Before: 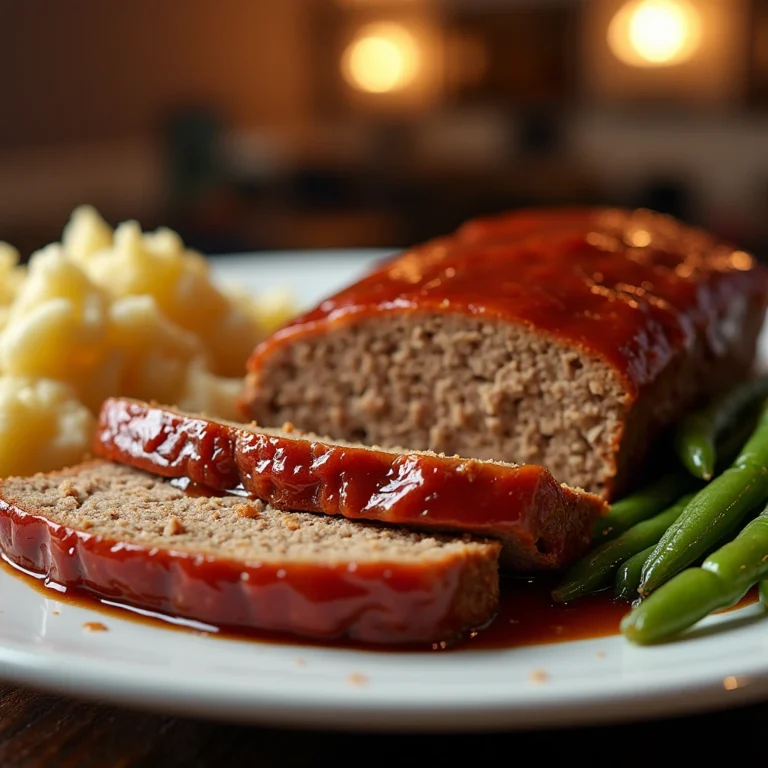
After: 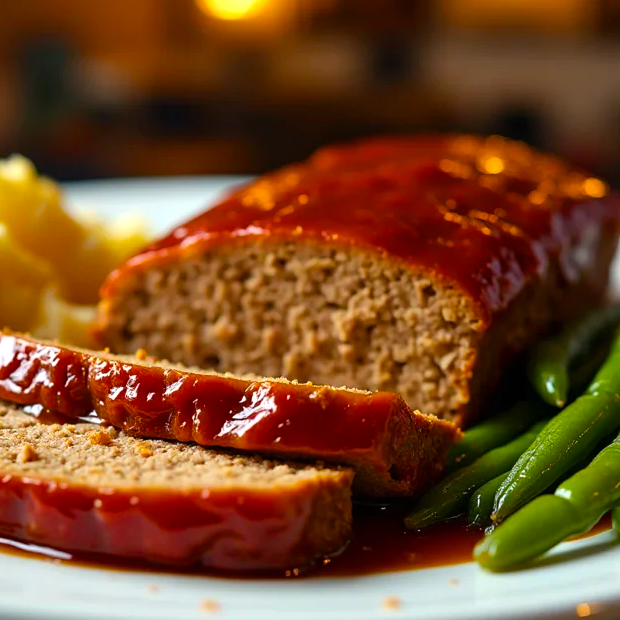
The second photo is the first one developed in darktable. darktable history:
crop: left 19.159%, top 9.58%, bottom 9.58%
color balance rgb: perceptual saturation grading › global saturation 36%, perceptual brilliance grading › global brilliance 10%, global vibrance 20%
